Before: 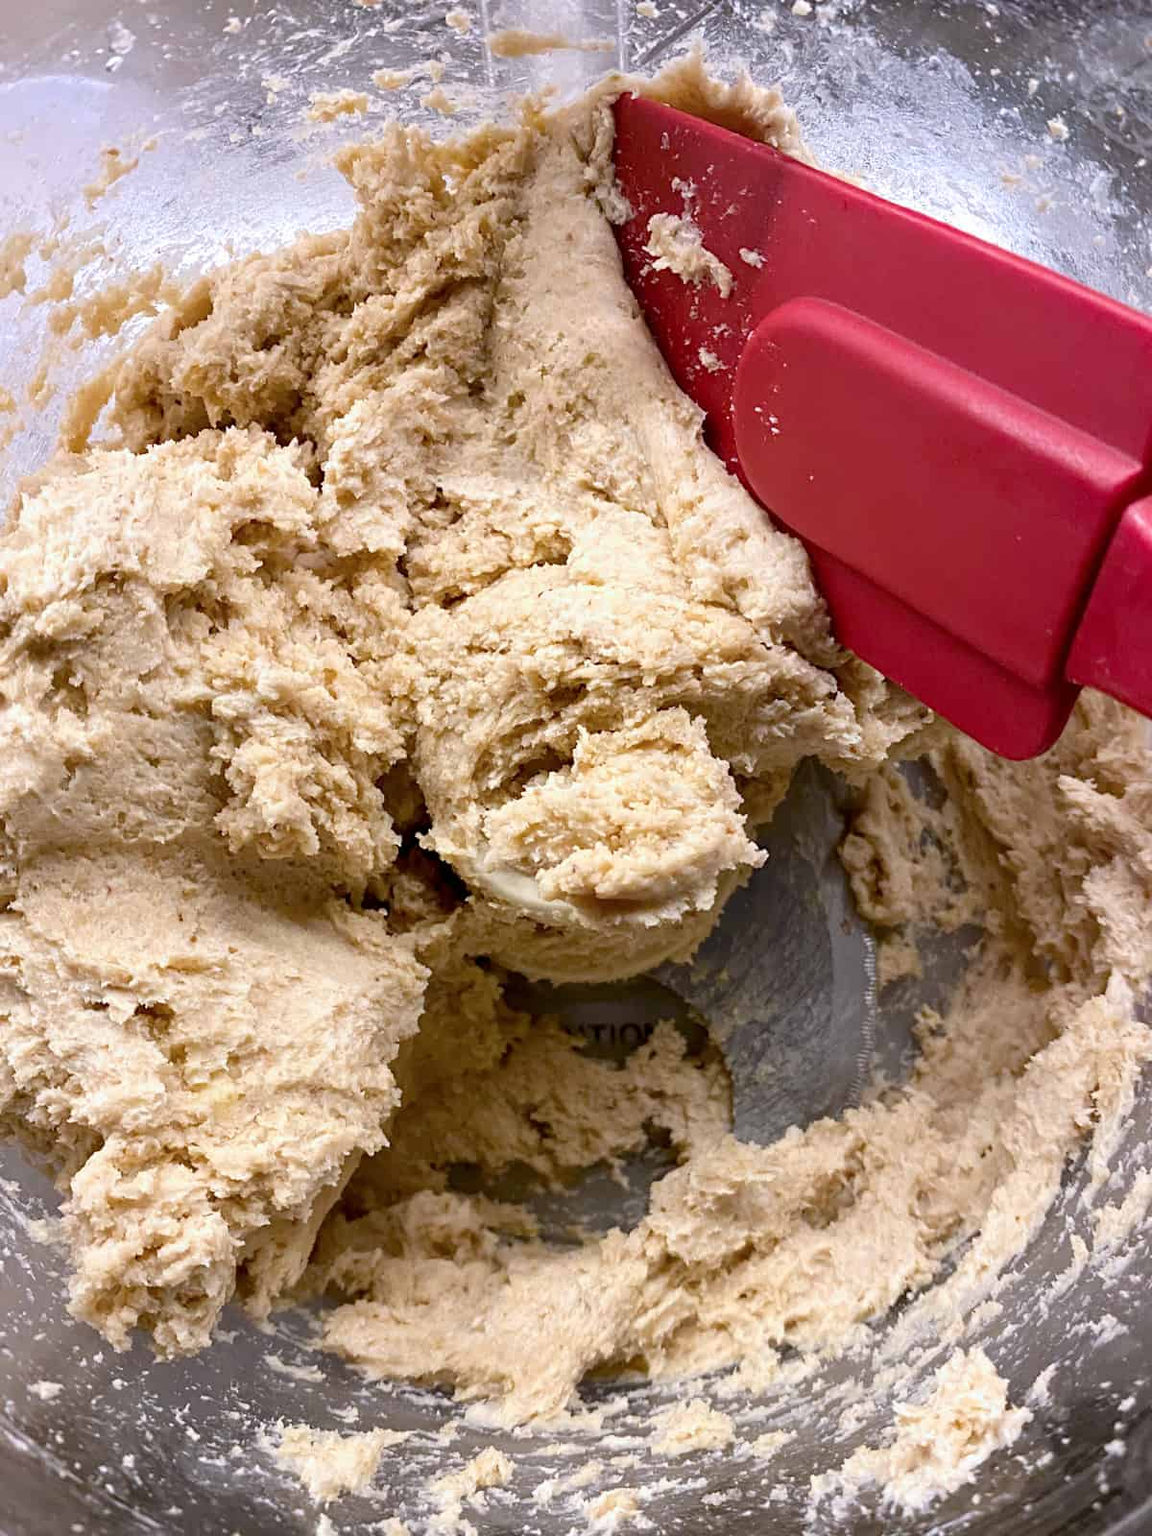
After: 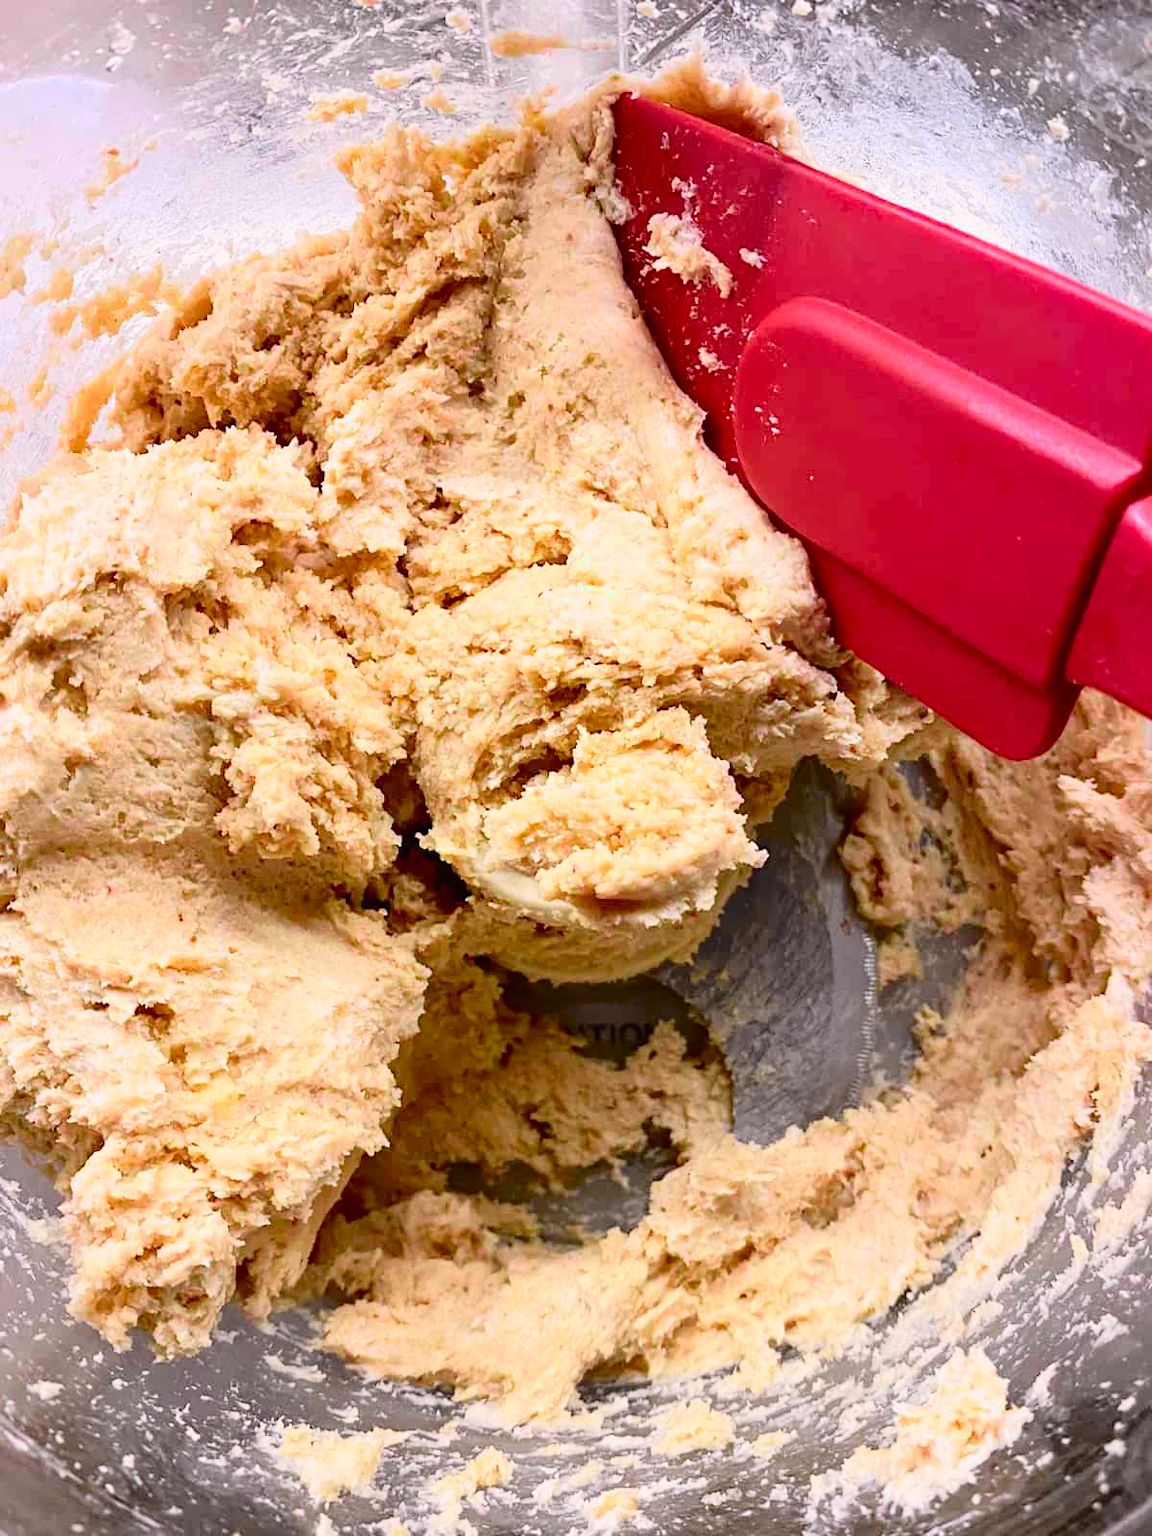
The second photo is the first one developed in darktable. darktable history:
tone curve: curves: ch0 [(0, 0.012) (0.144, 0.137) (0.326, 0.386) (0.489, 0.573) (0.656, 0.763) (0.849, 0.902) (1, 0.974)]; ch1 [(0, 0) (0.366, 0.367) (0.475, 0.453) (0.487, 0.501) (0.519, 0.527) (0.544, 0.579) (0.562, 0.619) (0.622, 0.694) (1, 1)]; ch2 [(0, 0) (0.333, 0.346) (0.375, 0.375) (0.424, 0.43) (0.476, 0.492) (0.502, 0.503) (0.533, 0.541) (0.572, 0.615) (0.605, 0.656) (0.641, 0.709) (1, 1)], color space Lab, independent channels, preserve colors none
